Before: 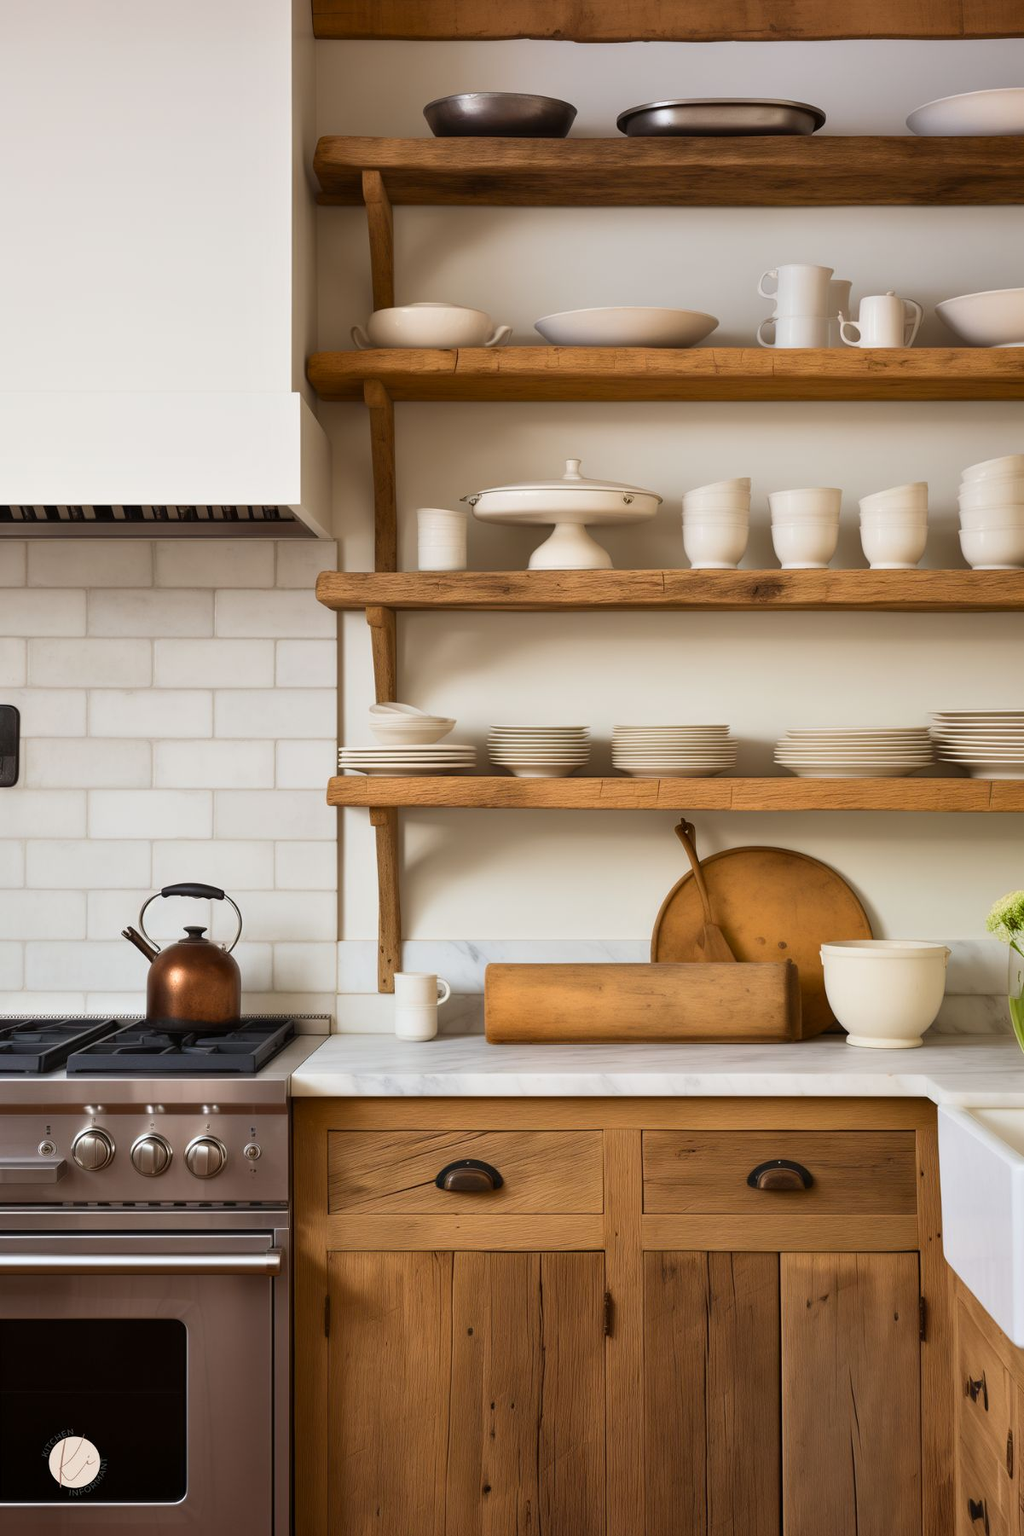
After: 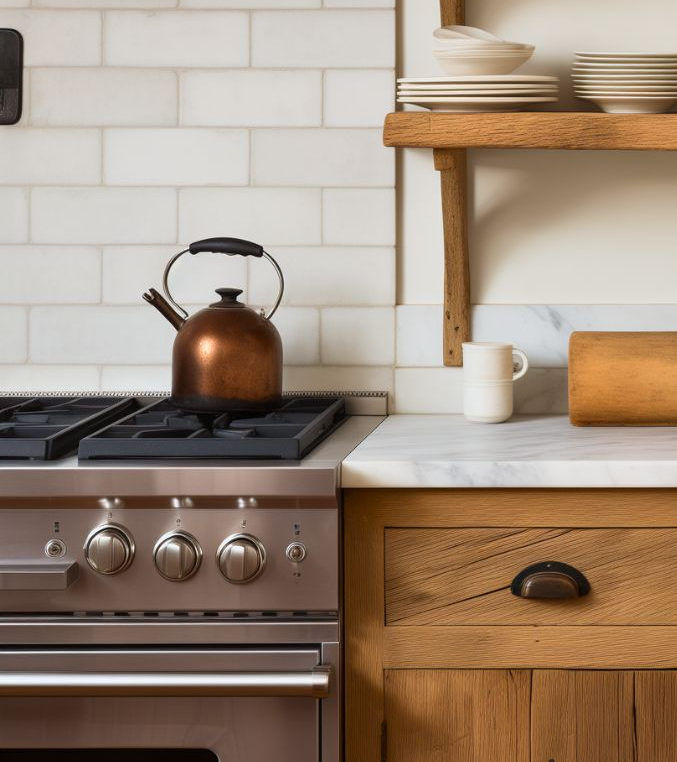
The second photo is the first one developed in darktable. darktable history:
crop: top 44.315%, right 43.569%, bottom 13.324%
